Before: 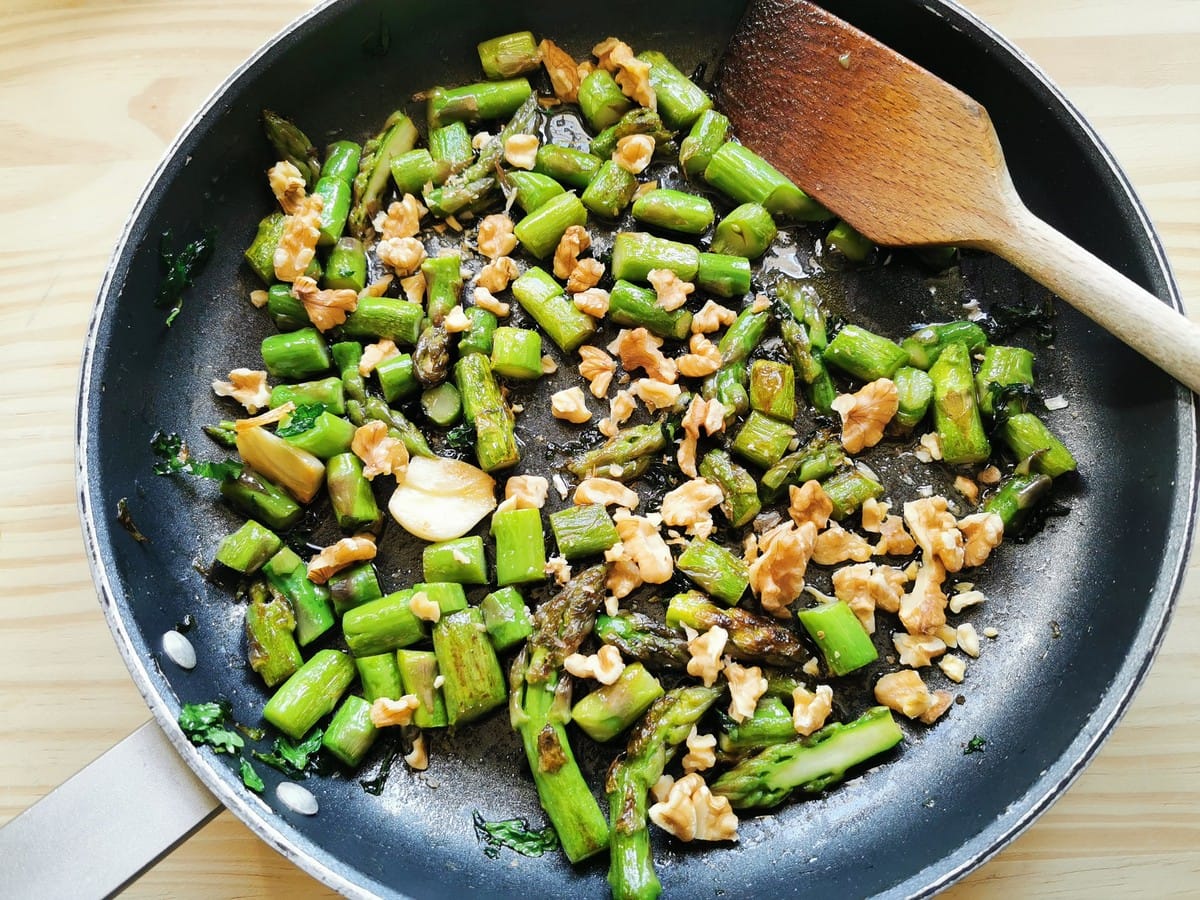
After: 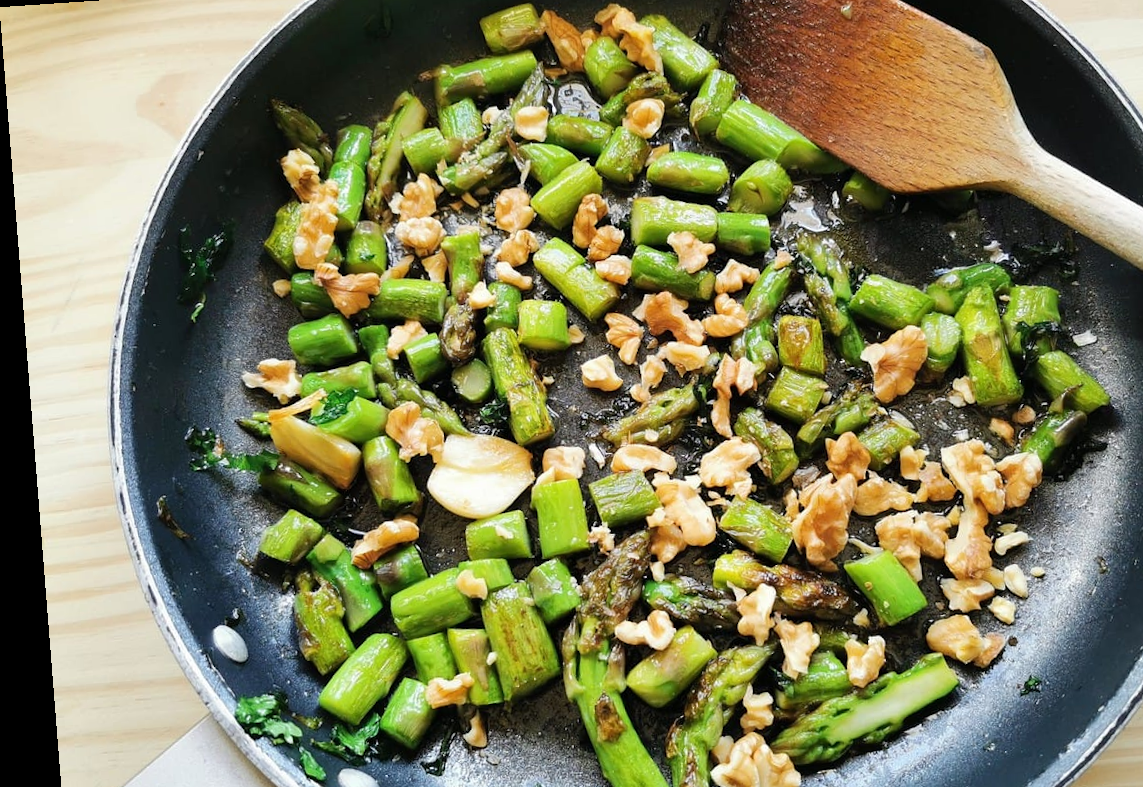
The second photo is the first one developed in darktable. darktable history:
rotate and perspective: rotation -4.2°, shear 0.006, automatic cropping off
crop: top 7.49%, right 9.717%, bottom 11.943%
